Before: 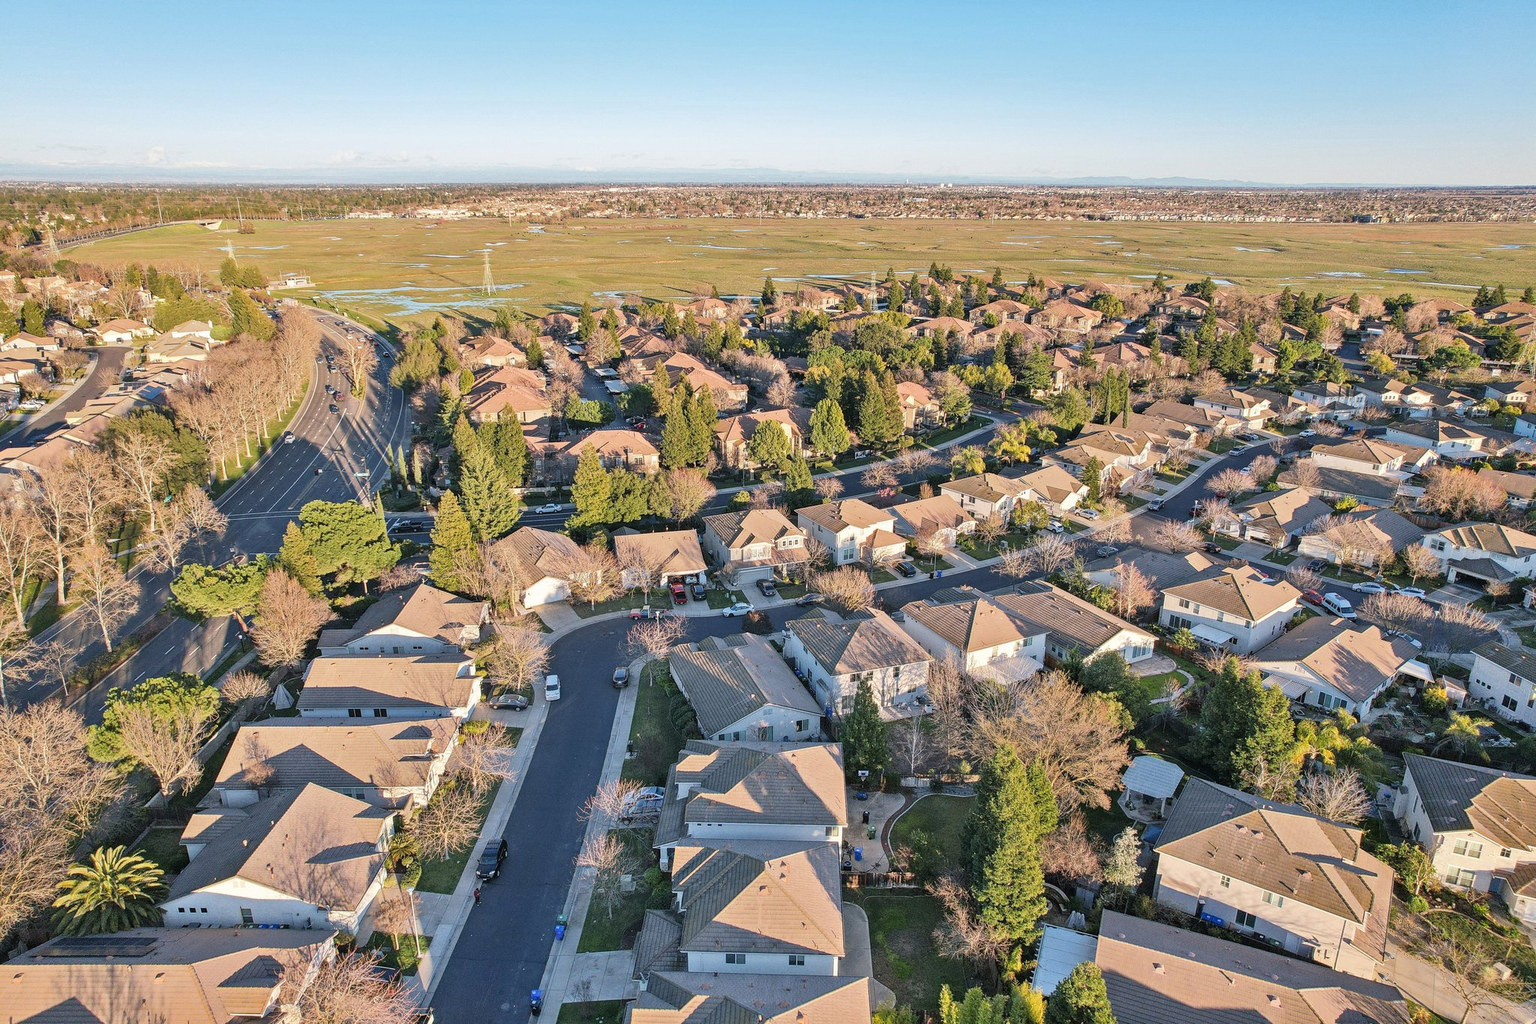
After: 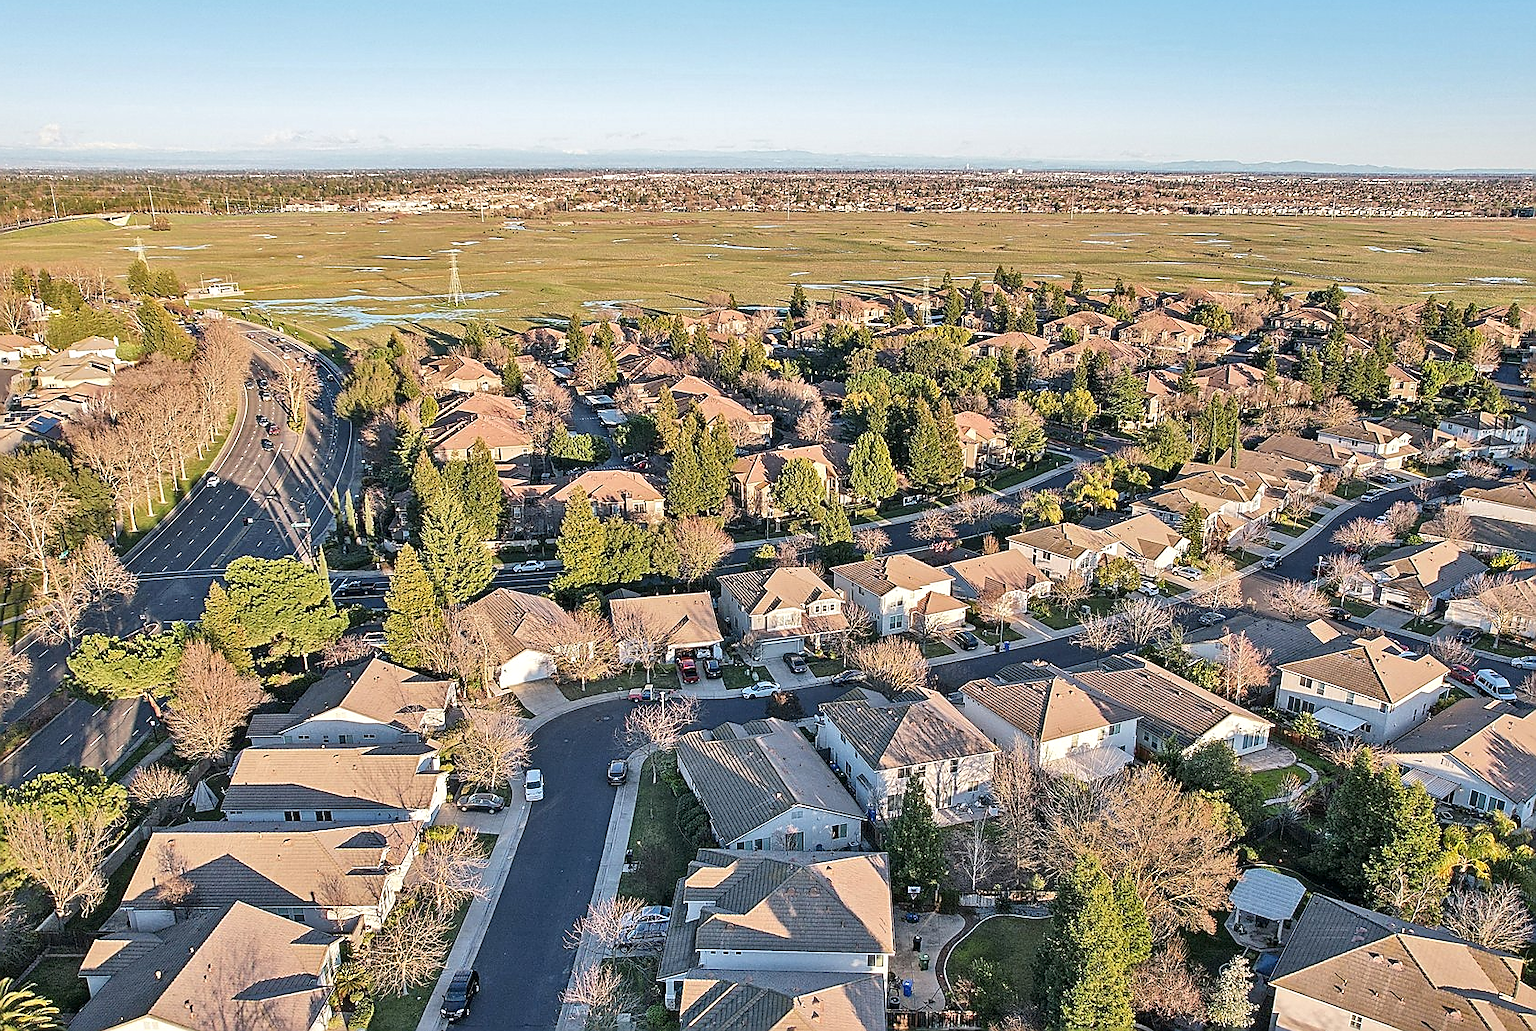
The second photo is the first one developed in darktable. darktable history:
local contrast: mode bilateral grid, contrast 24, coarseness 51, detail 123%, midtone range 0.2
crop and rotate: left 7.561%, top 4.459%, right 10.575%, bottom 13.101%
sharpen: radius 1.388, amount 1.244, threshold 0.636
